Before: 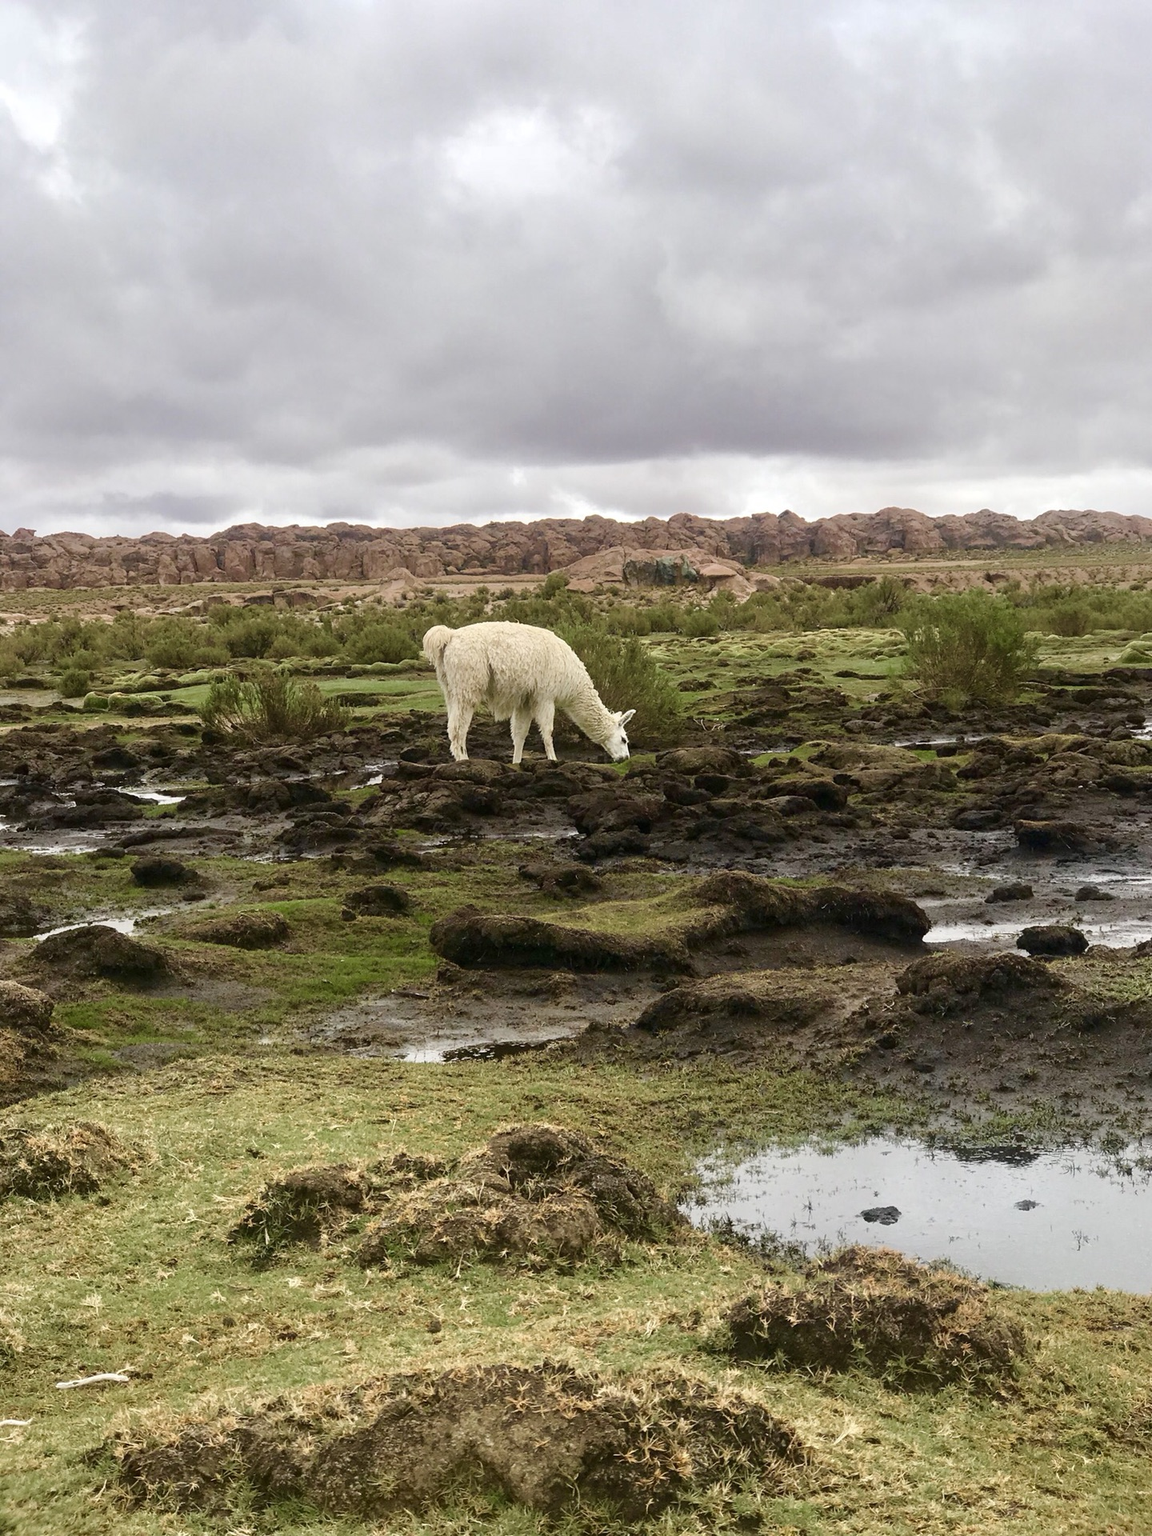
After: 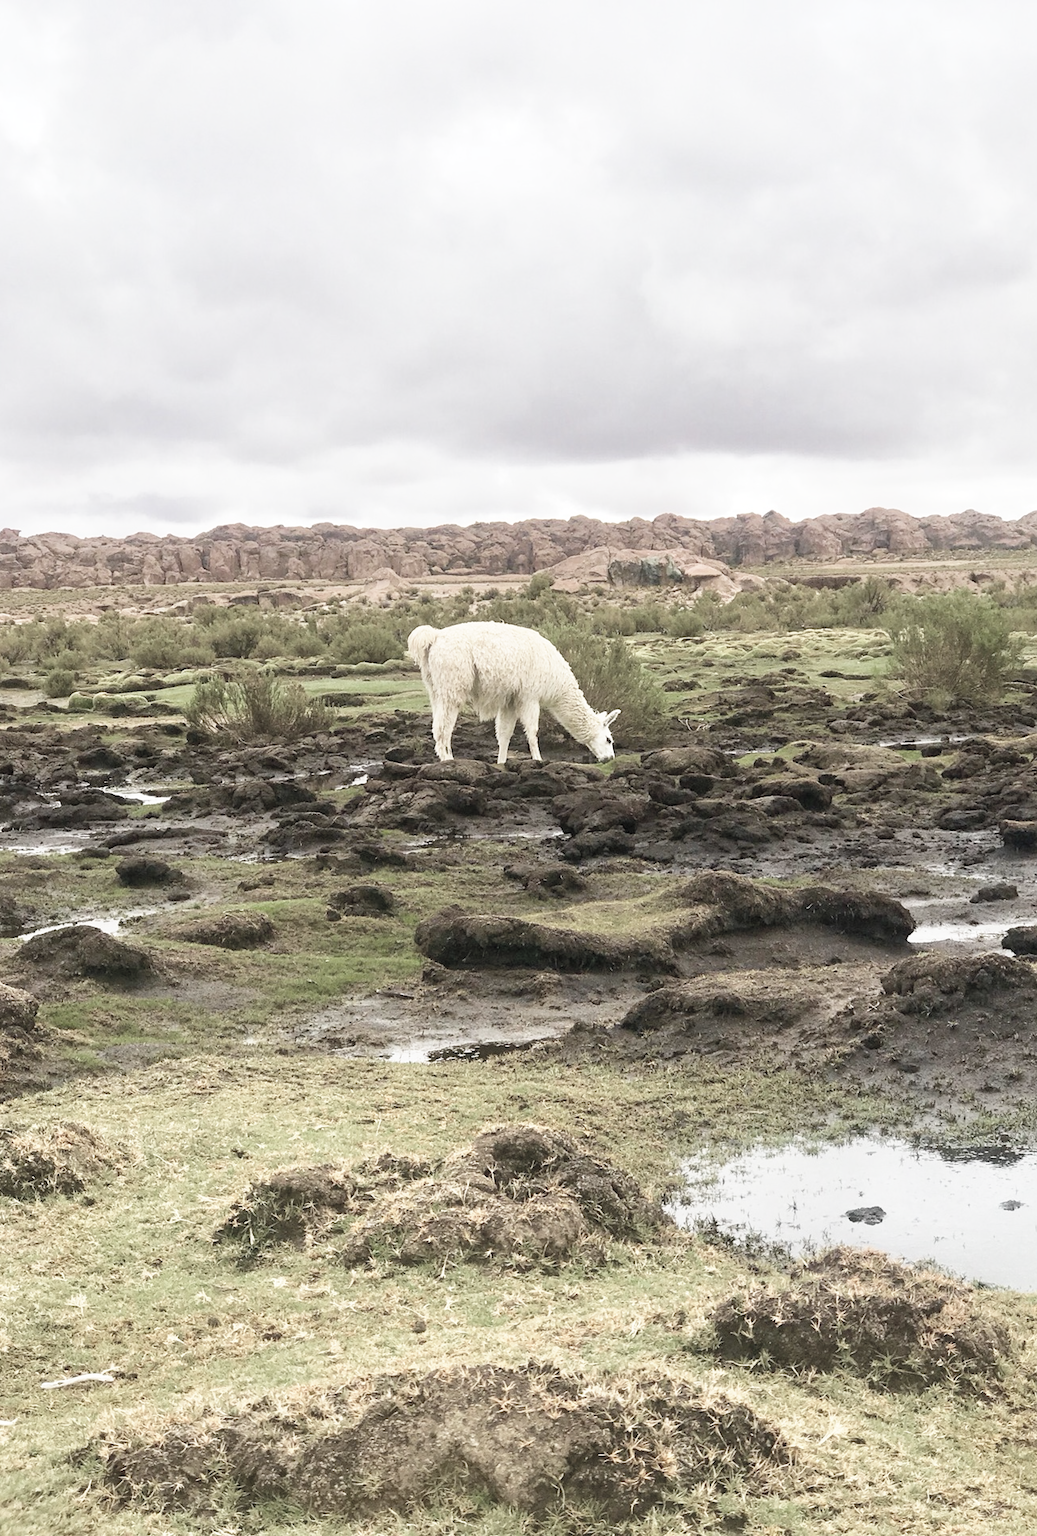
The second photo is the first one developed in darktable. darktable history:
crop and rotate: left 1.385%, right 8.538%
base curve: curves: ch0 [(0, 0) (0.579, 0.807) (1, 1)], preserve colors none
contrast brightness saturation: brightness 0.185, saturation -0.519
